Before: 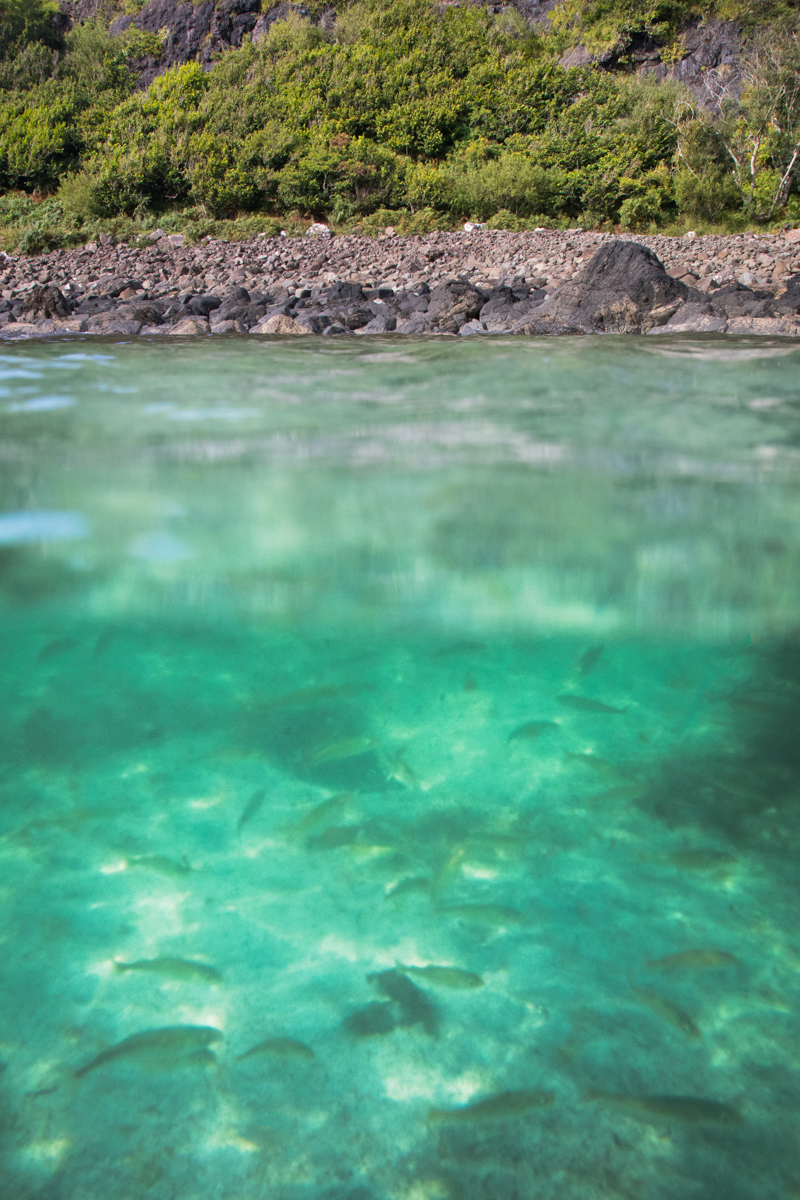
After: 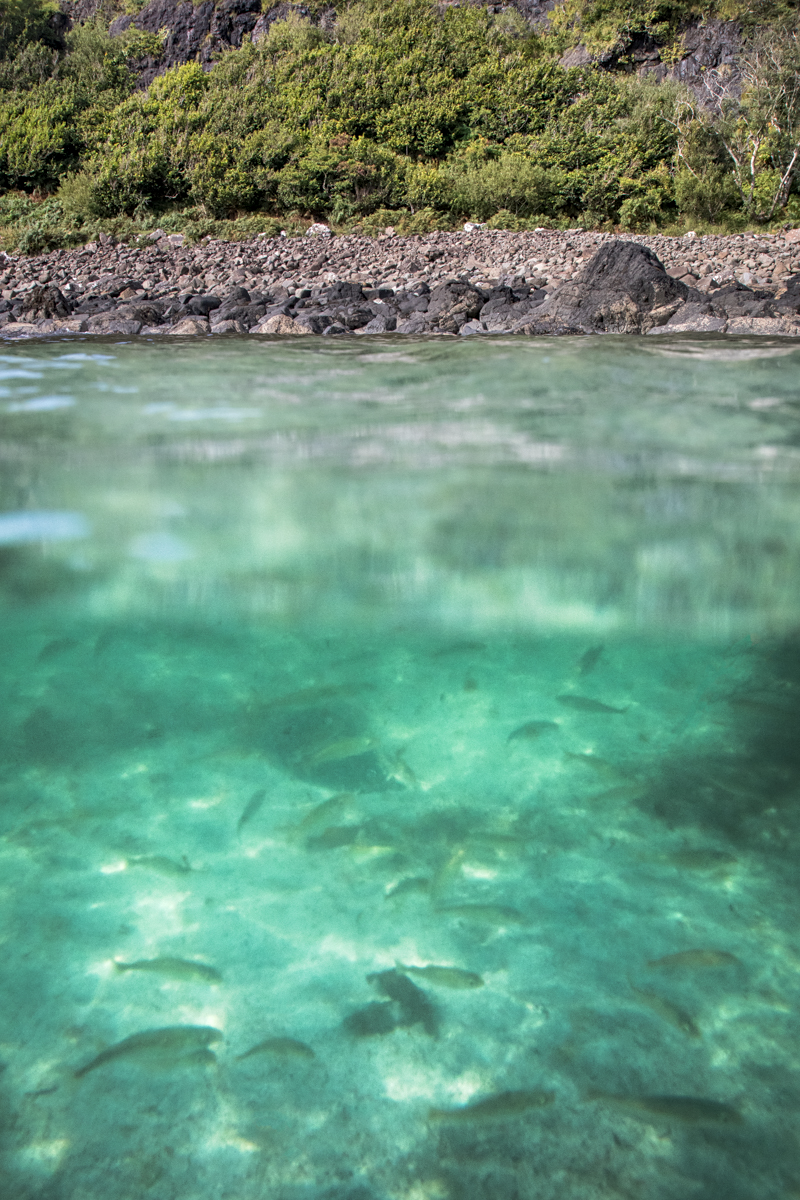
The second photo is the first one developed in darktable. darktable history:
contrast brightness saturation: saturation -0.167
sharpen: amount 0.201
local contrast: on, module defaults
